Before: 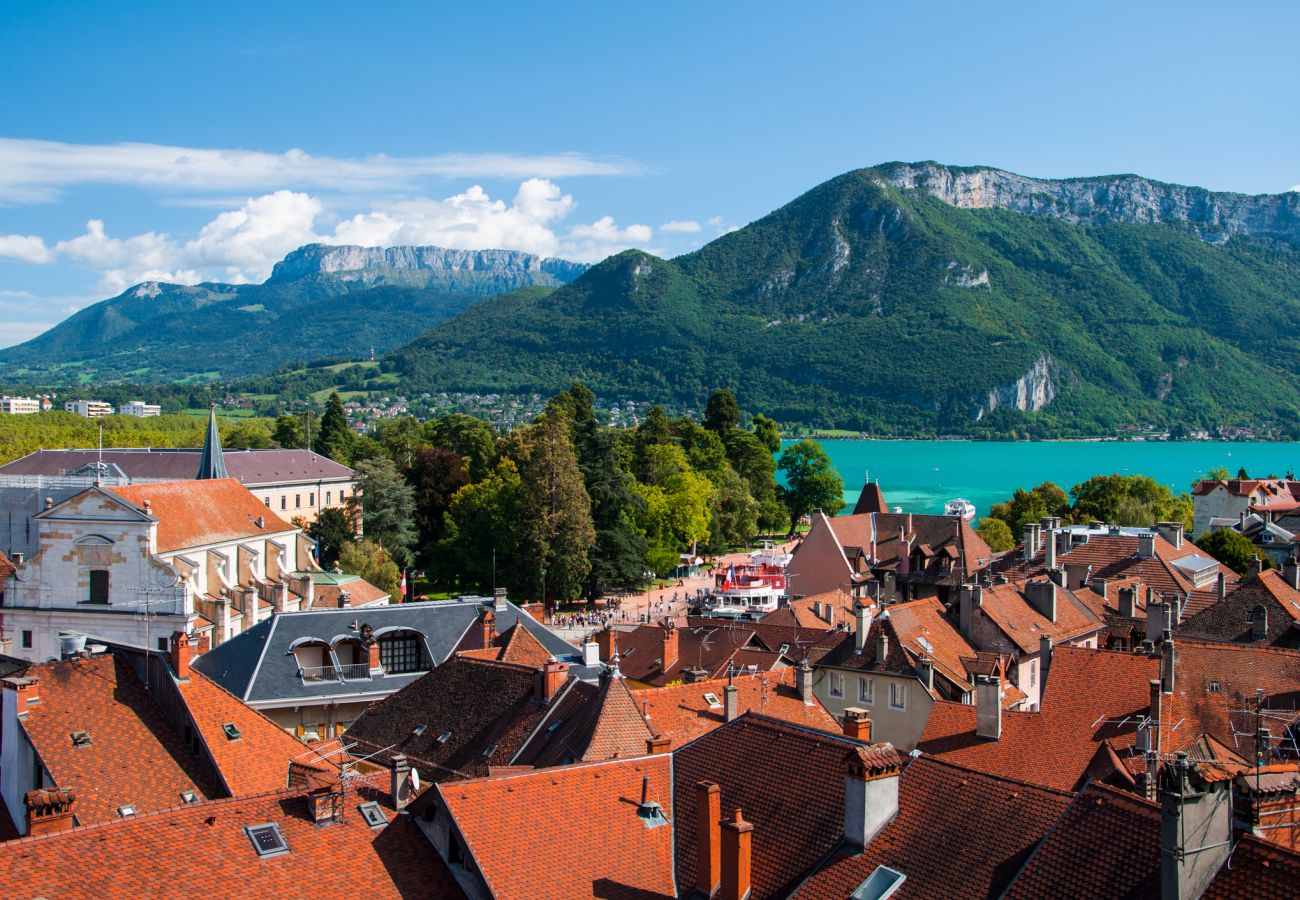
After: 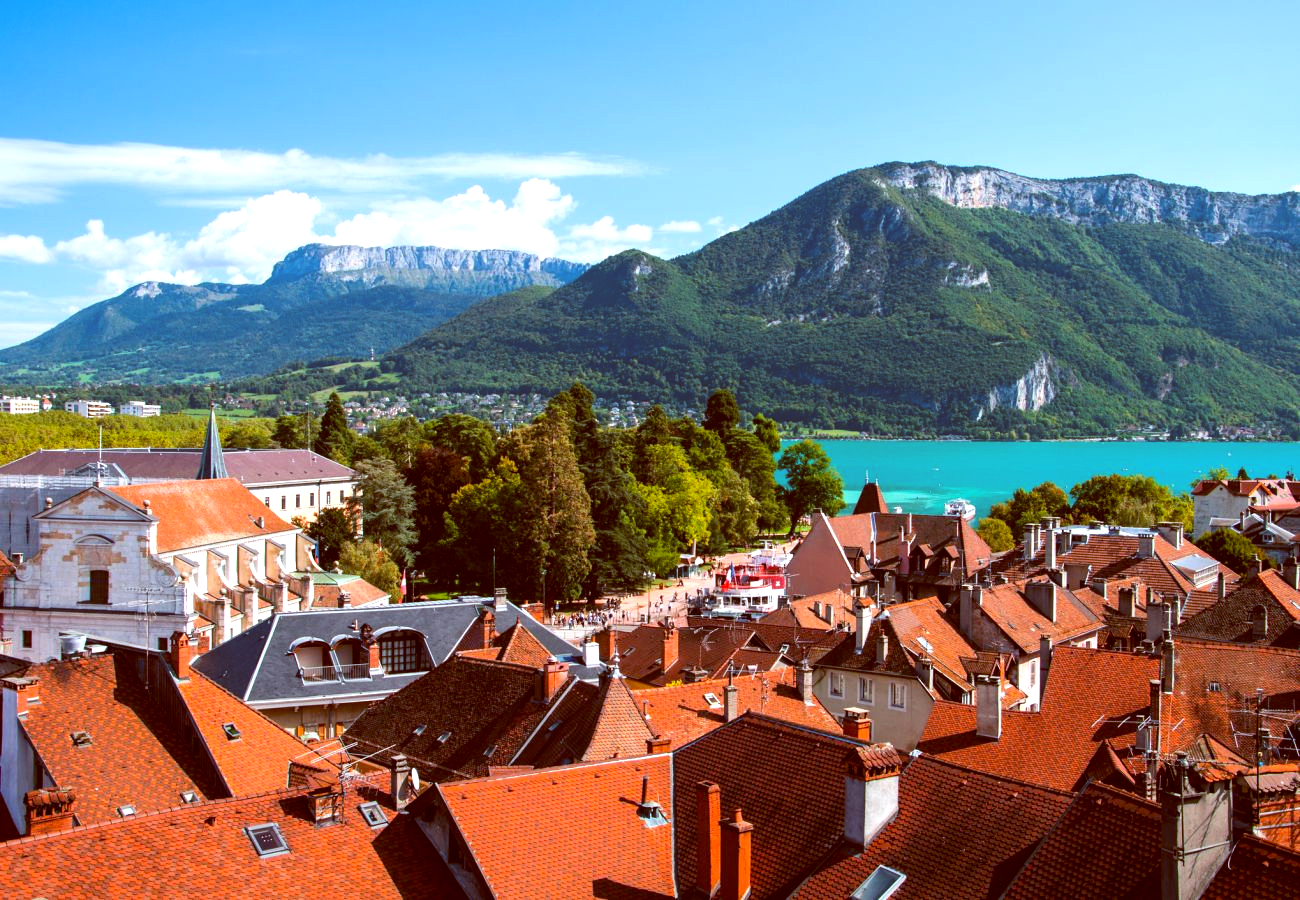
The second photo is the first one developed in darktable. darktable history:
rgb levels: mode RGB, independent channels, levels [[0, 0.5, 1], [0, 0.521, 1], [0, 0.536, 1]]
color balance: lift [1, 1.015, 1.004, 0.985], gamma [1, 0.958, 0.971, 1.042], gain [1, 0.956, 0.977, 1.044]
exposure: black level correction 0, exposure 0.6 EV, compensate exposure bias true, compensate highlight preservation false
